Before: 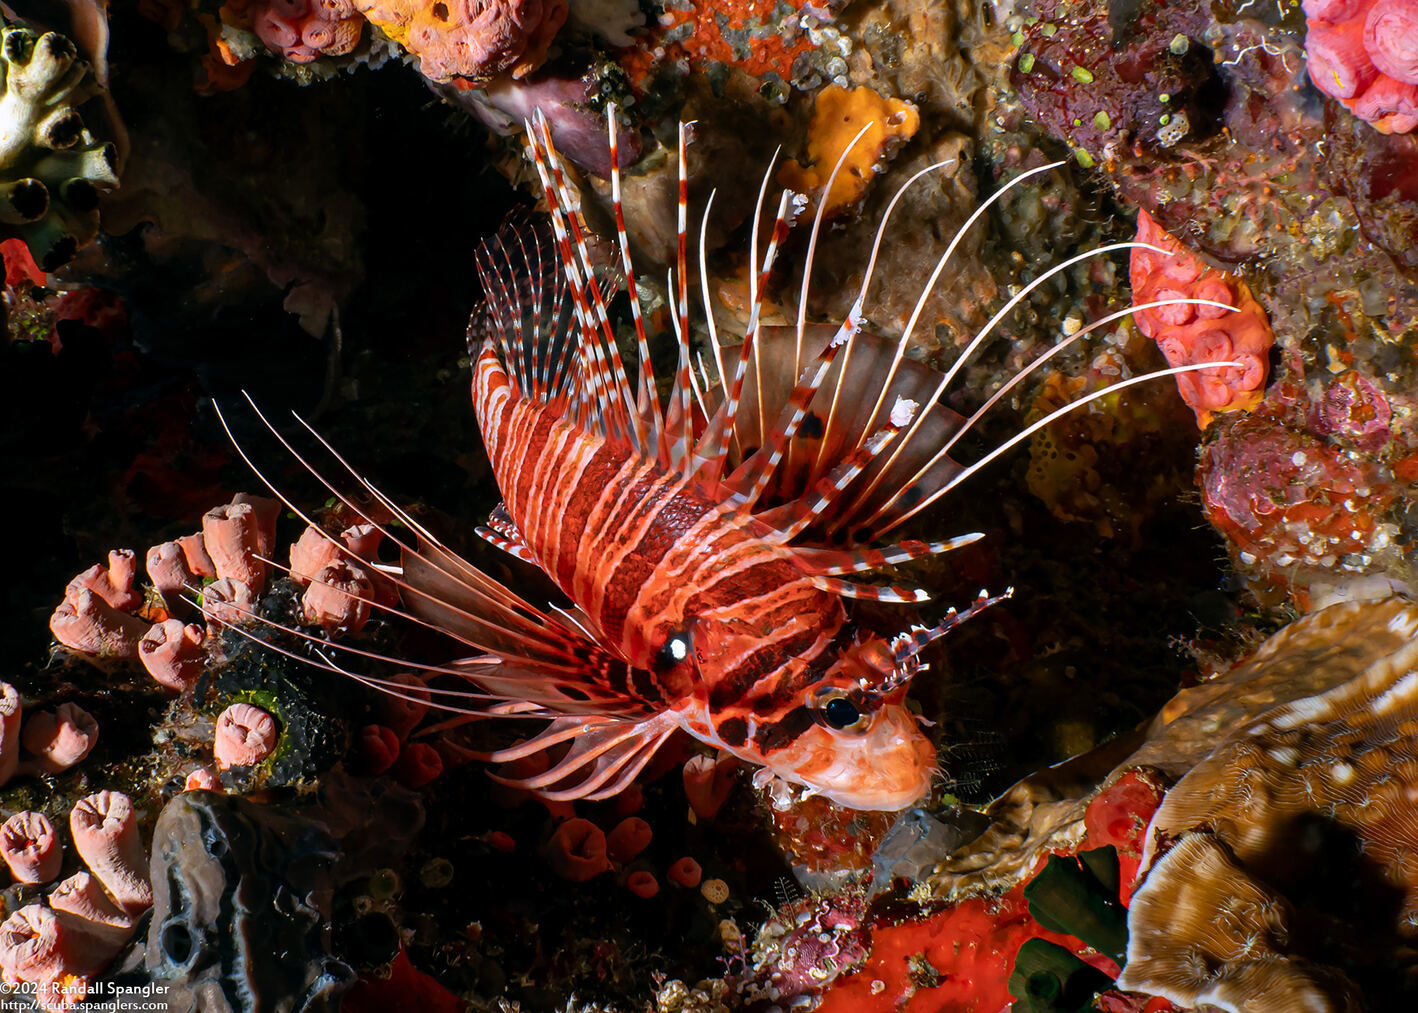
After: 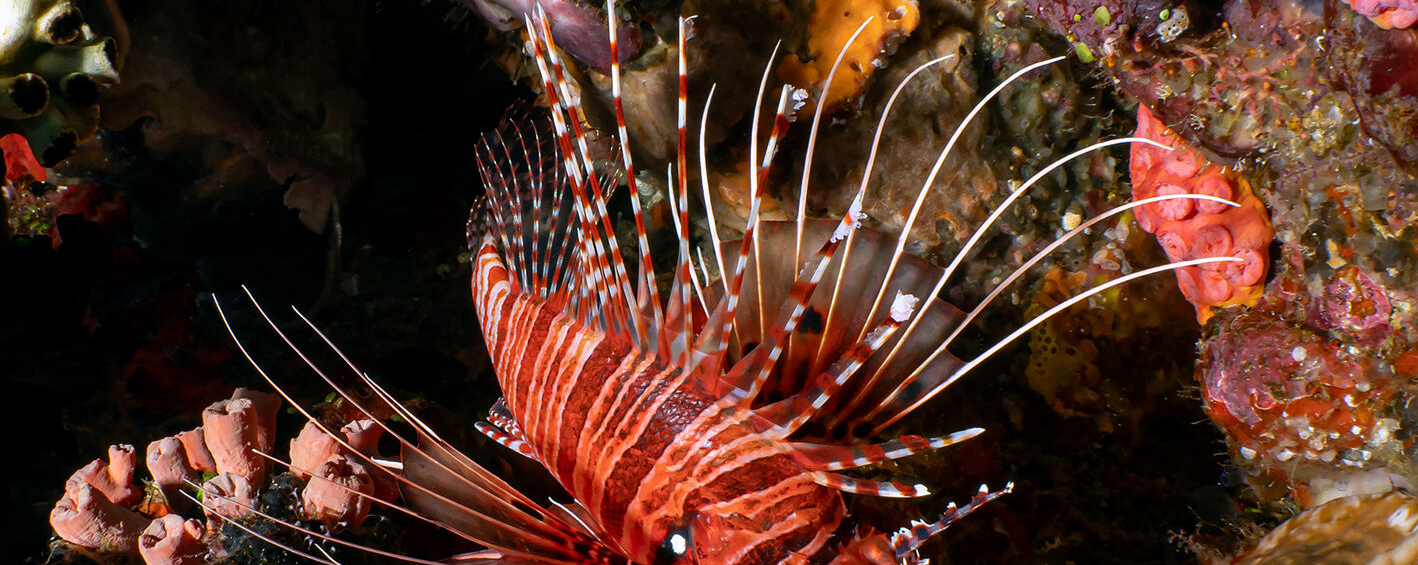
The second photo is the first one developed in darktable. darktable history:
crop and rotate: top 10.436%, bottom 33.717%
